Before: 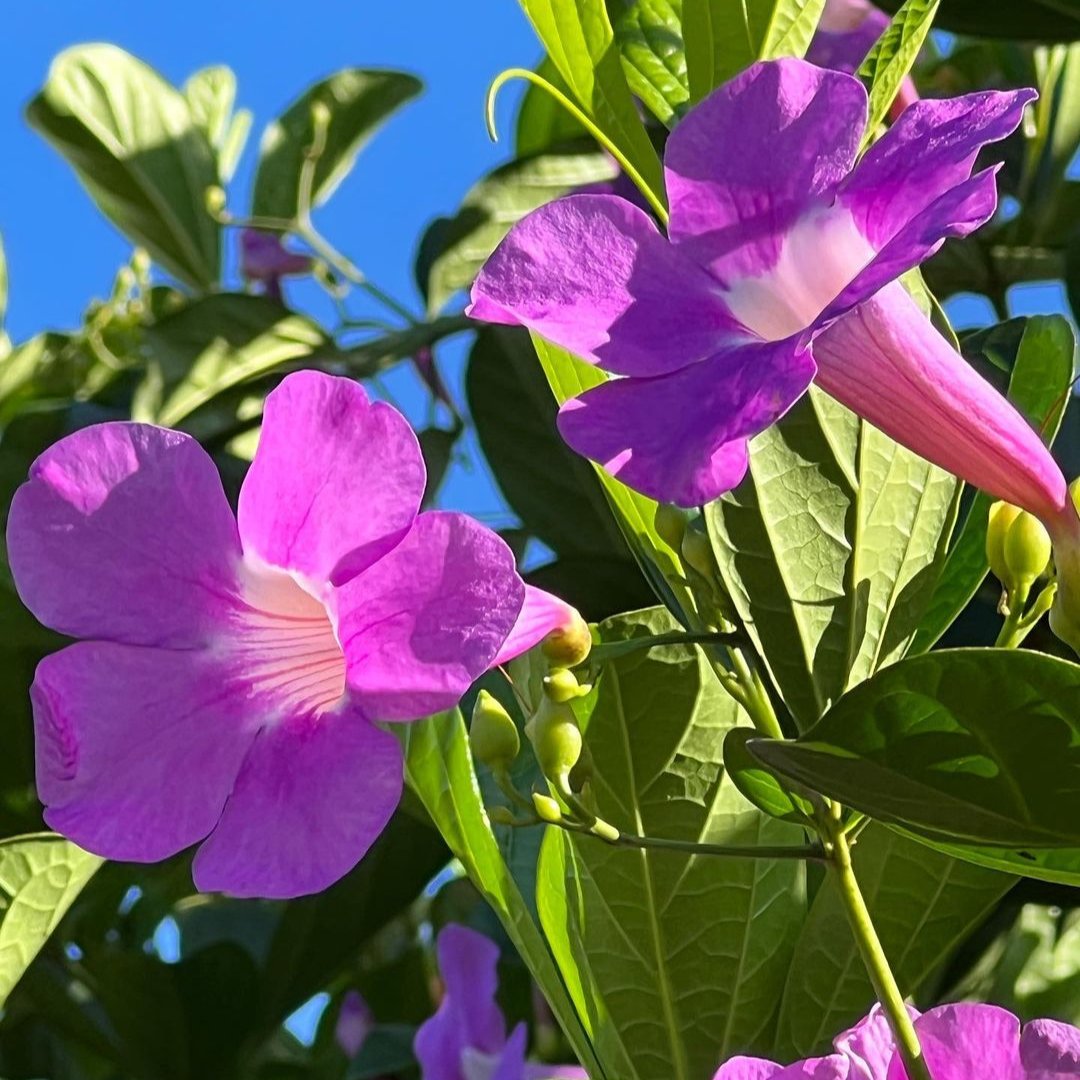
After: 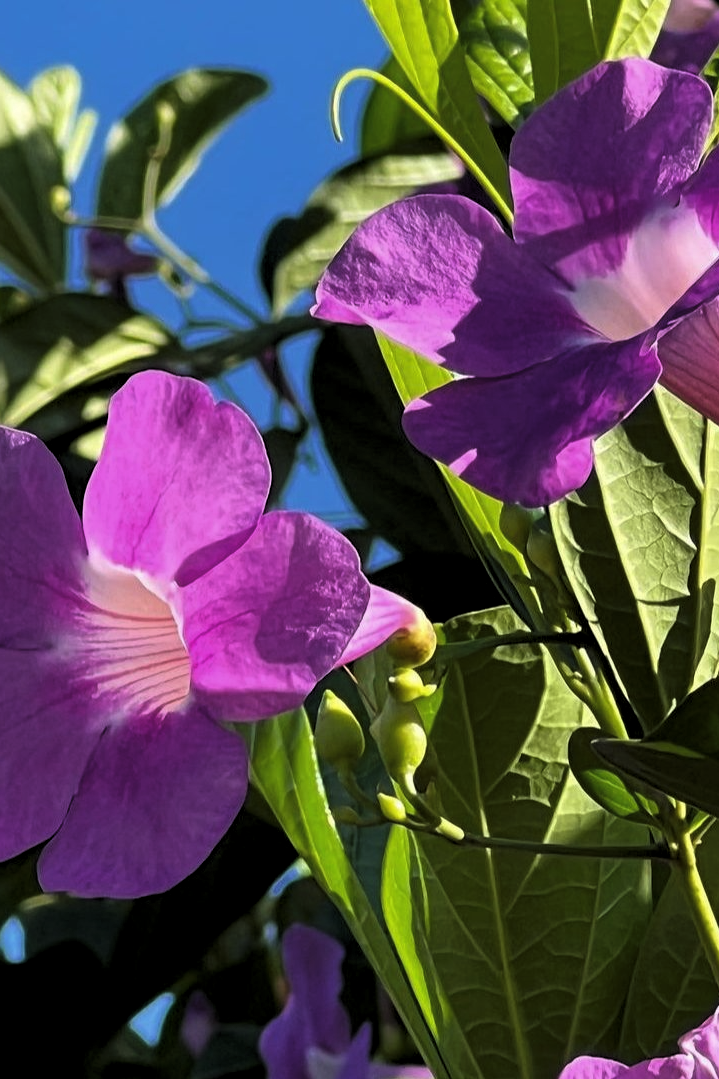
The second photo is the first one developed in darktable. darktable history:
crop and rotate: left 14.385%, right 18.948%
levels: levels [0.116, 0.574, 1]
